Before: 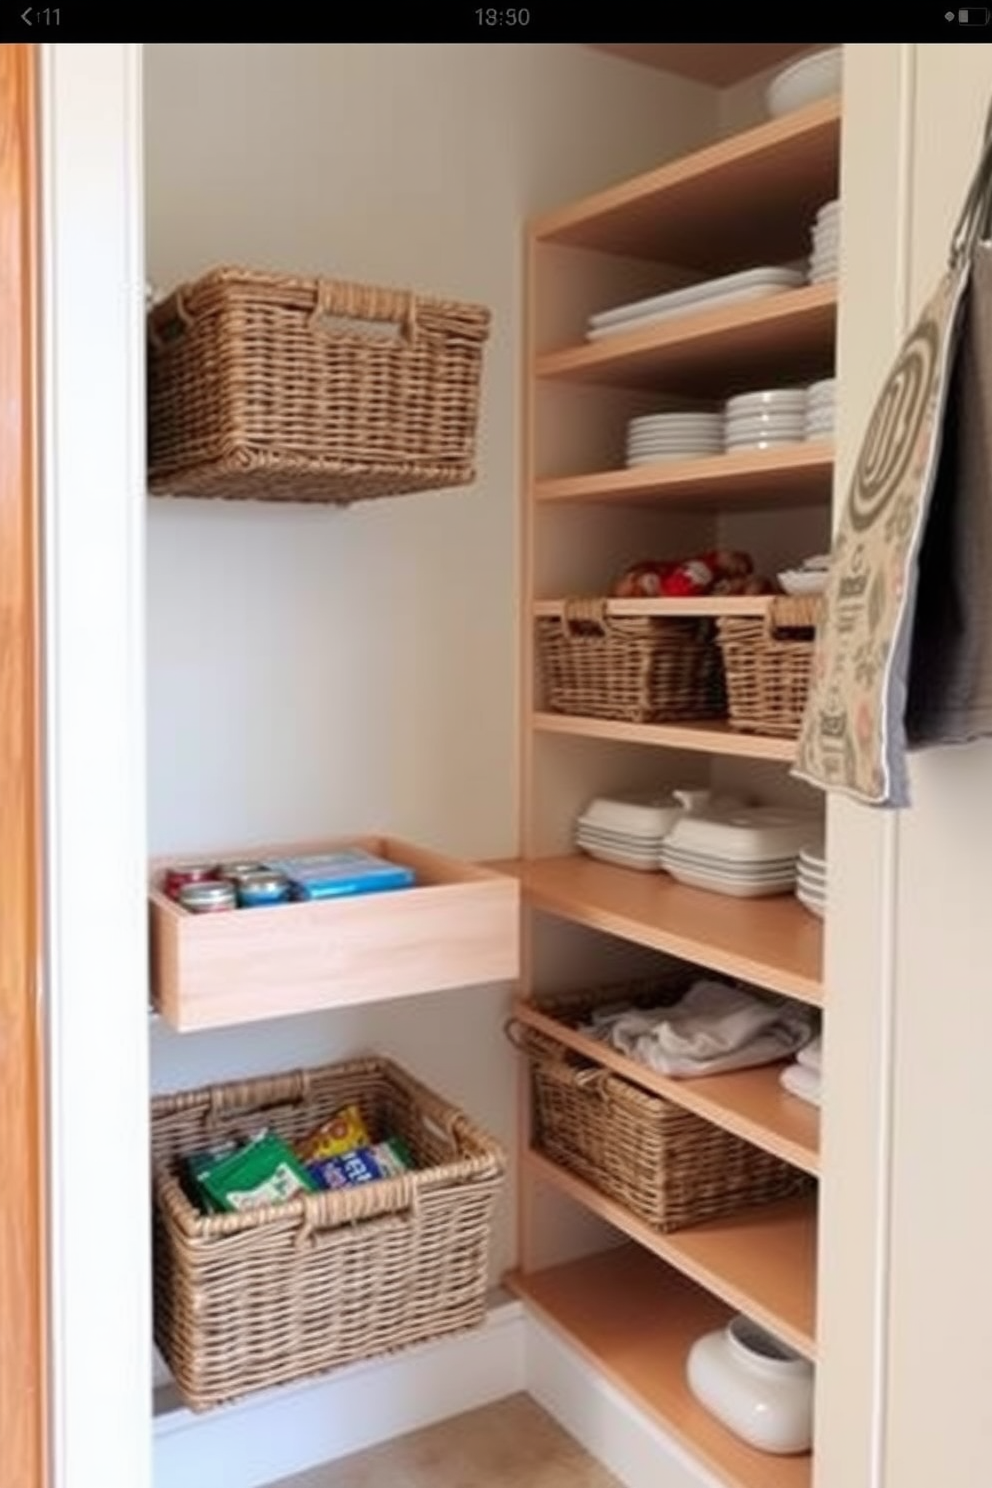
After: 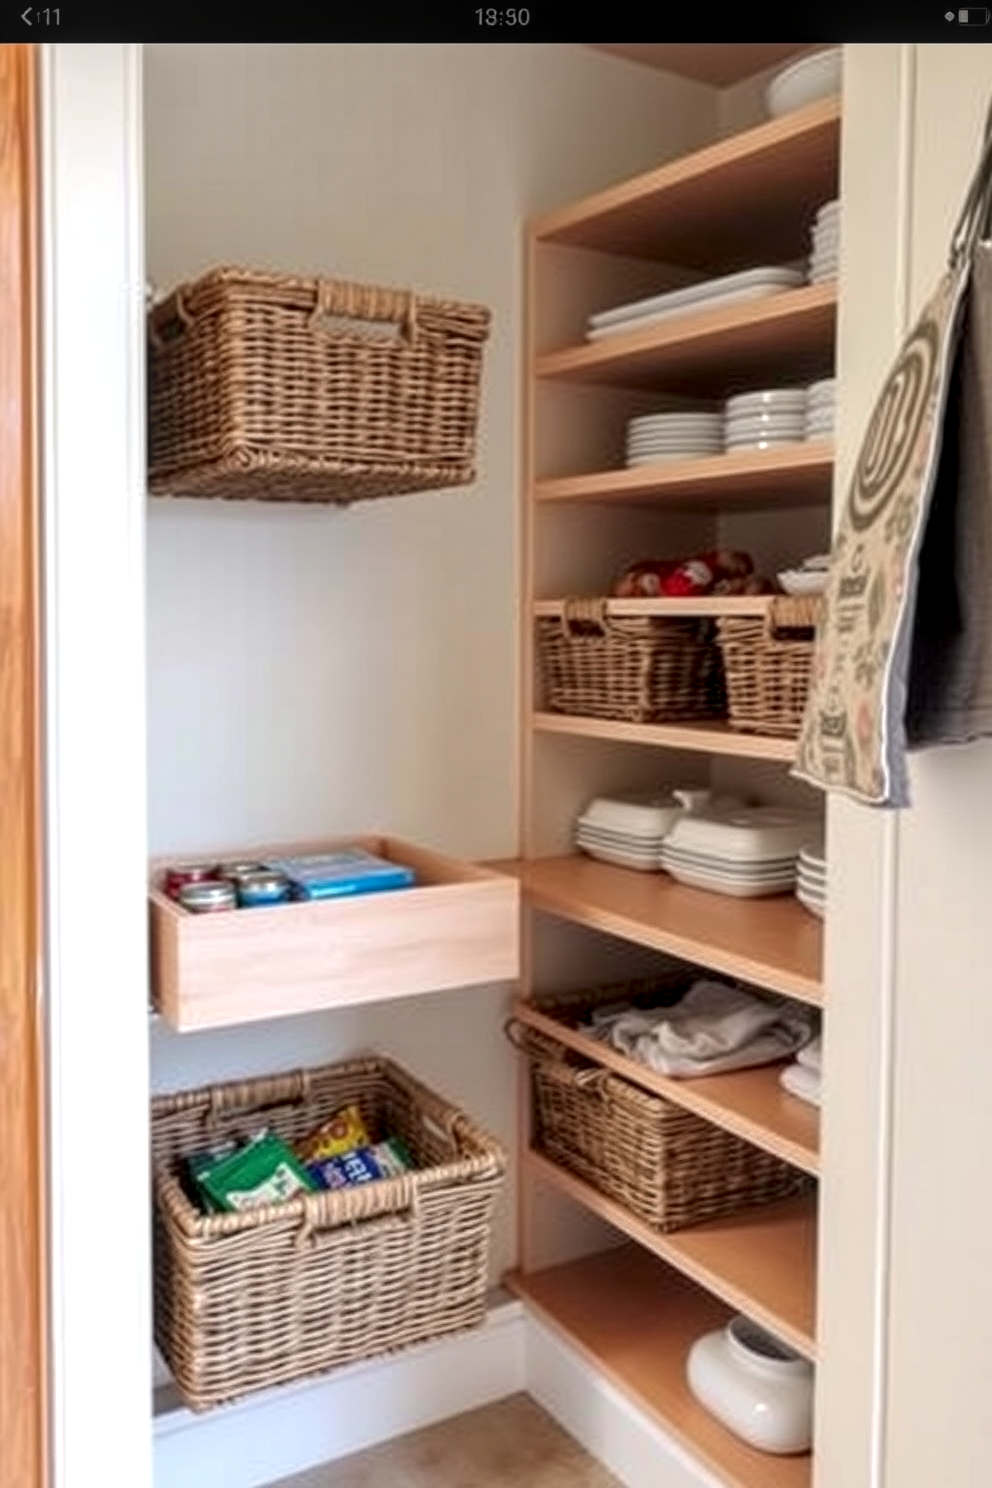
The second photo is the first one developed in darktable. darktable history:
local contrast: highlights 62%, detail 143%, midtone range 0.435
